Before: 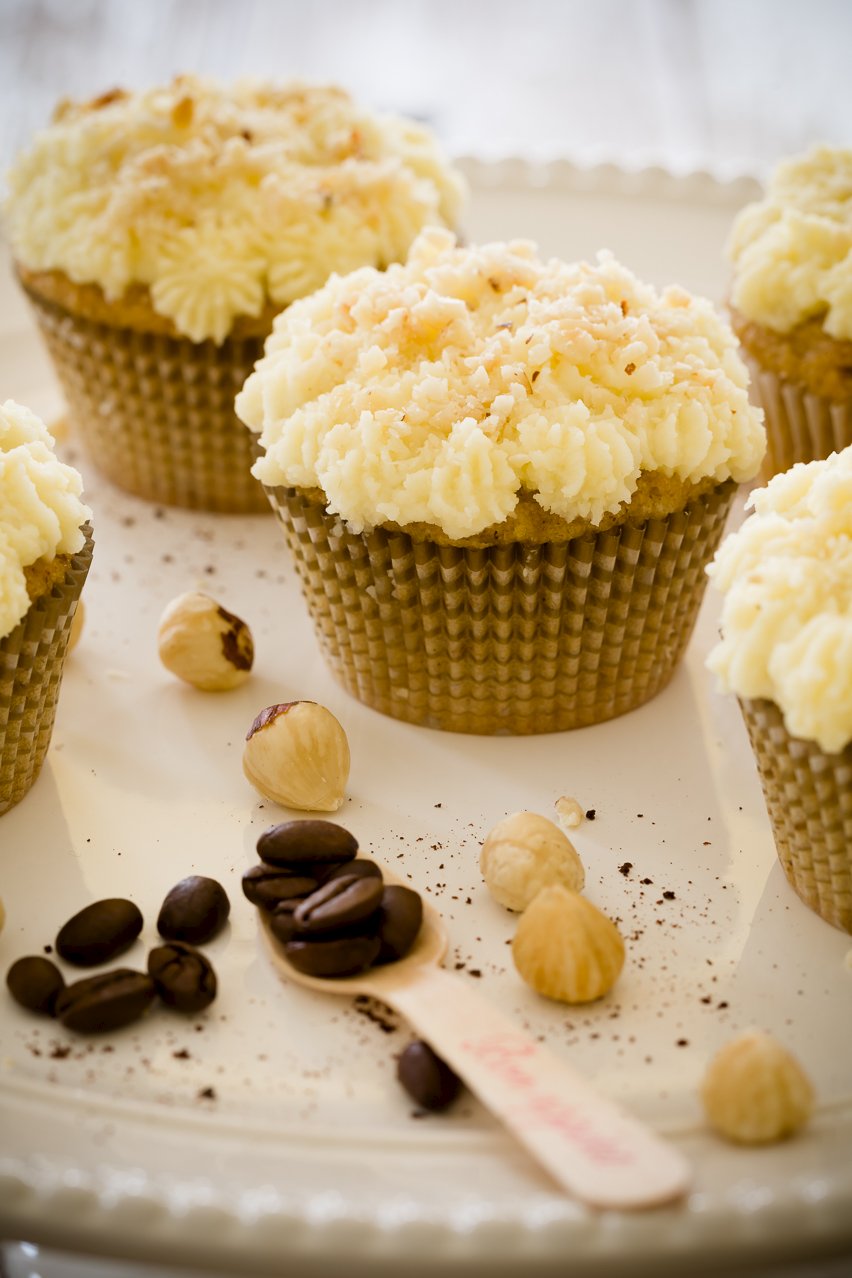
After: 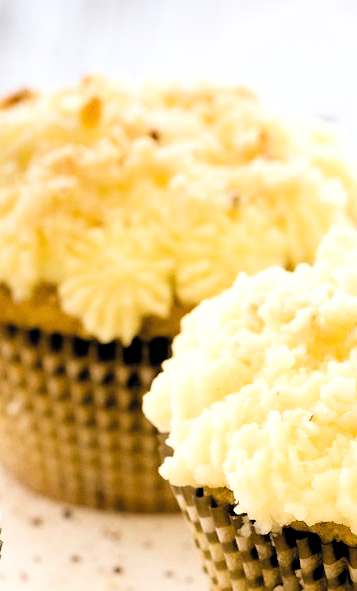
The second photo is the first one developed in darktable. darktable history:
filmic rgb: middle gray luminance 13.55%, black relative exposure -1.97 EV, white relative exposure 3.1 EV, threshold 6 EV, target black luminance 0%, hardness 1.79, latitude 59.23%, contrast 1.728, highlights saturation mix 5%, shadows ↔ highlights balance -37.52%, add noise in highlights 0, color science v3 (2019), use custom middle-gray values true, iterations of high-quality reconstruction 0, contrast in highlights soft, enable highlight reconstruction true
crop and rotate: left 10.817%, top 0.062%, right 47.194%, bottom 53.626%
grain: coarseness 0.09 ISO, strength 10%
